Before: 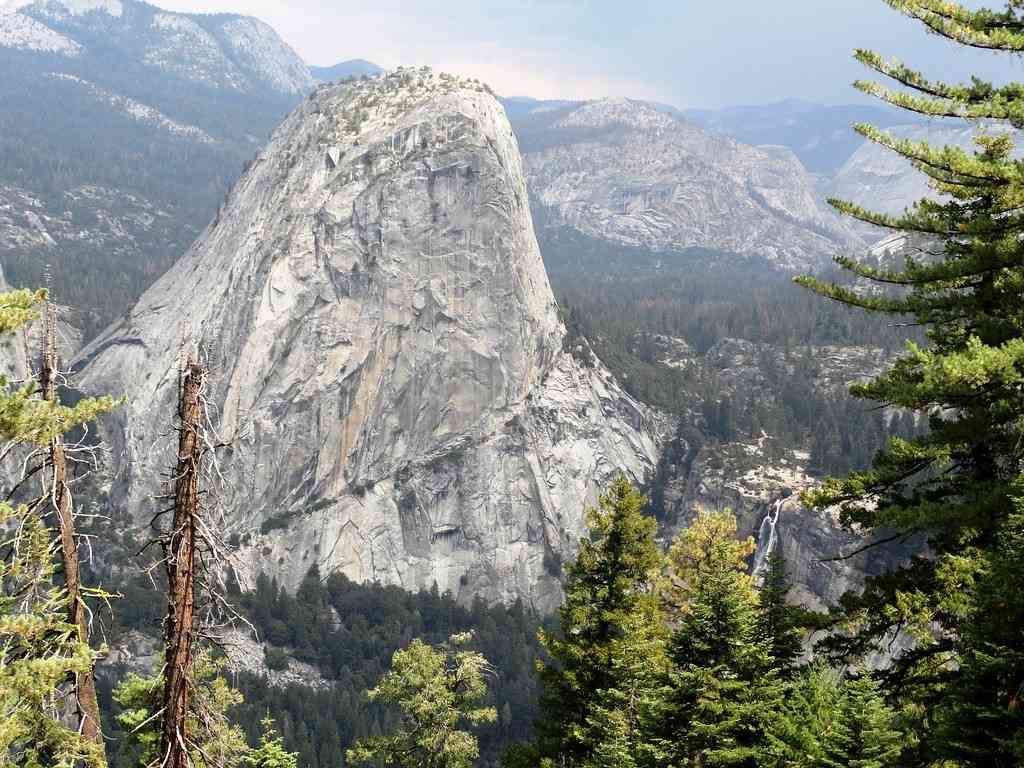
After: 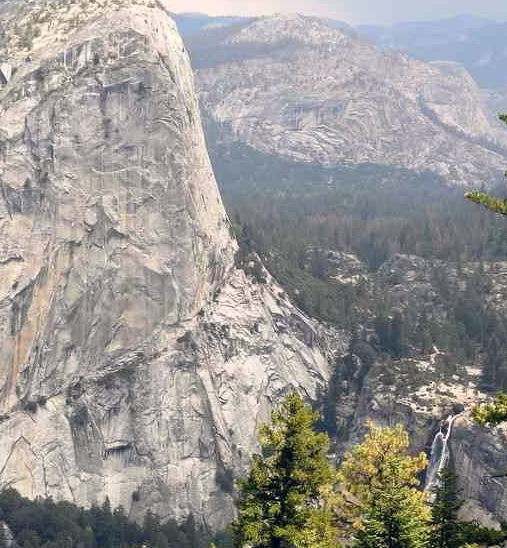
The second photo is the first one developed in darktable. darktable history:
crop: left 32.075%, top 10.976%, right 18.355%, bottom 17.596%
color balance rgb: shadows lift › hue 87.51°, highlights gain › chroma 1.62%, highlights gain › hue 55.1°, global offset › chroma 0.06%, global offset › hue 253.66°, linear chroma grading › global chroma 0.5%
